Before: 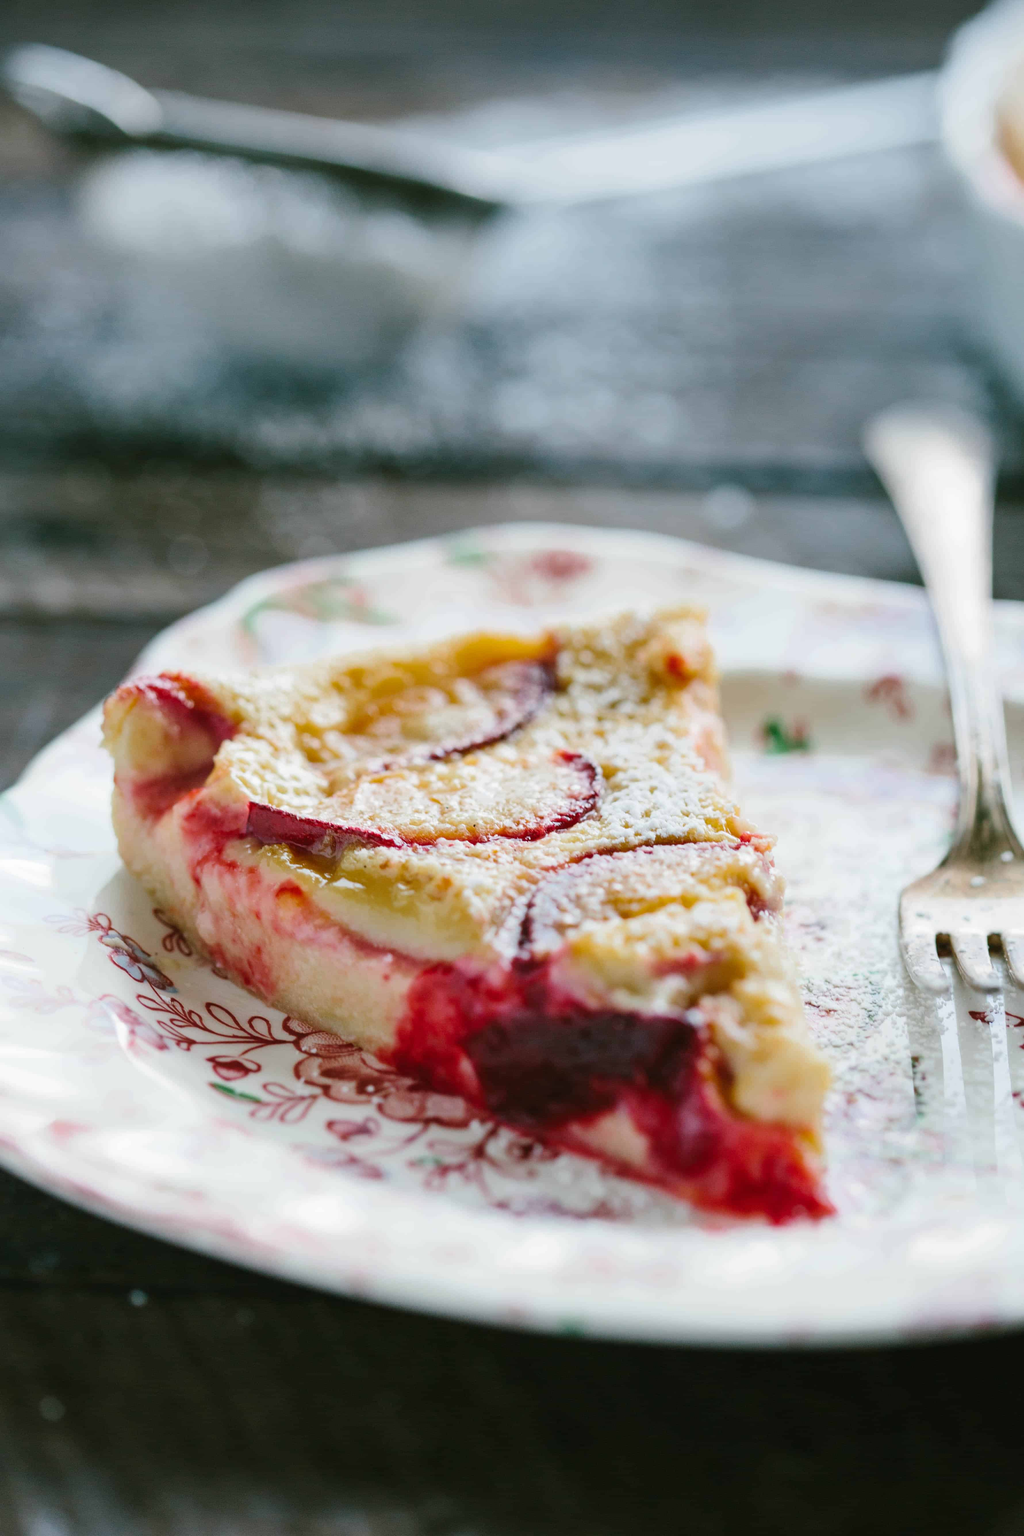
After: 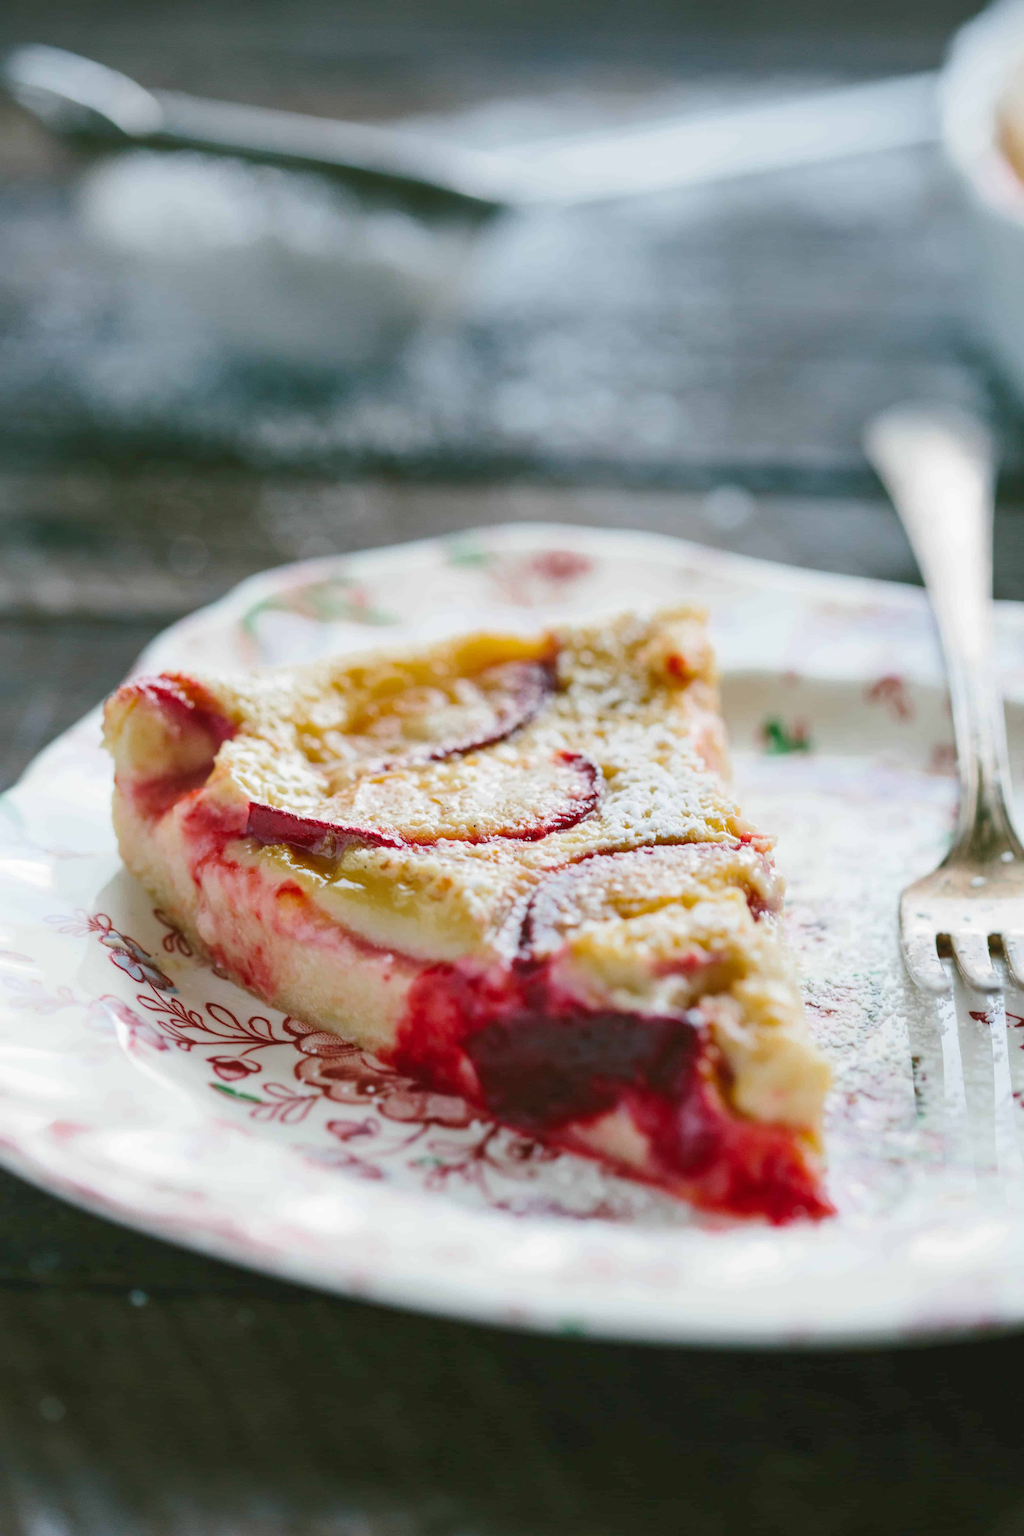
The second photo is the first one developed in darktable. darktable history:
rgb curve: curves: ch0 [(0, 0) (0.093, 0.159) (0.241, 0.265) (0.414, 0.42) (1, 1)], compensate middle gray true, preserve colors basic power
